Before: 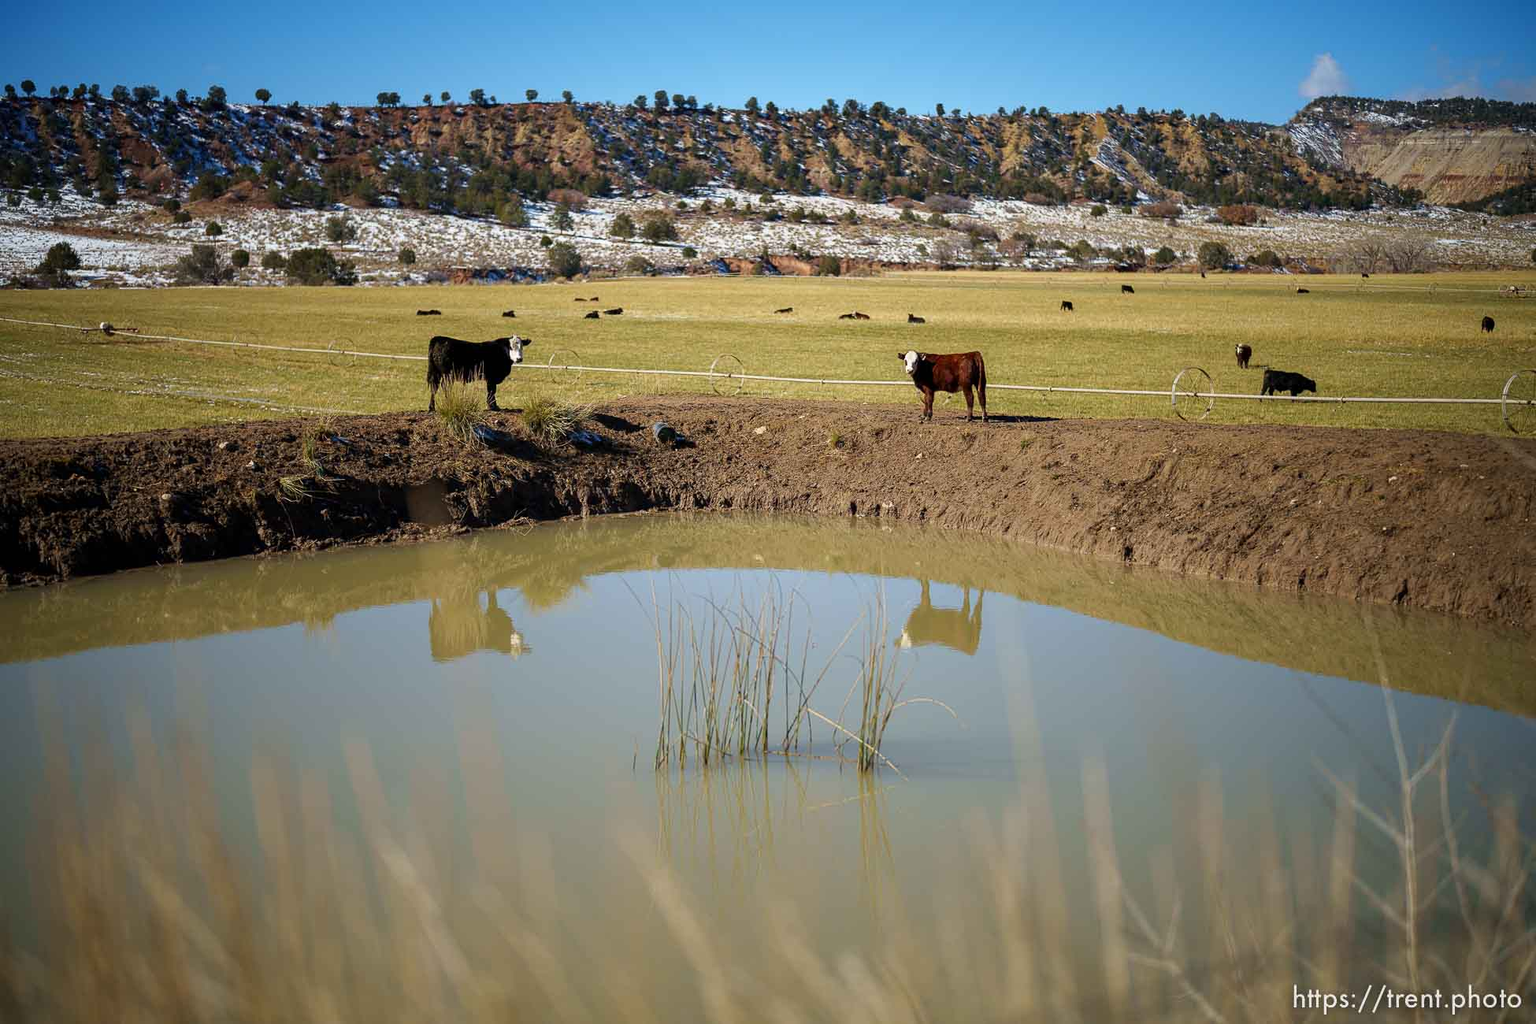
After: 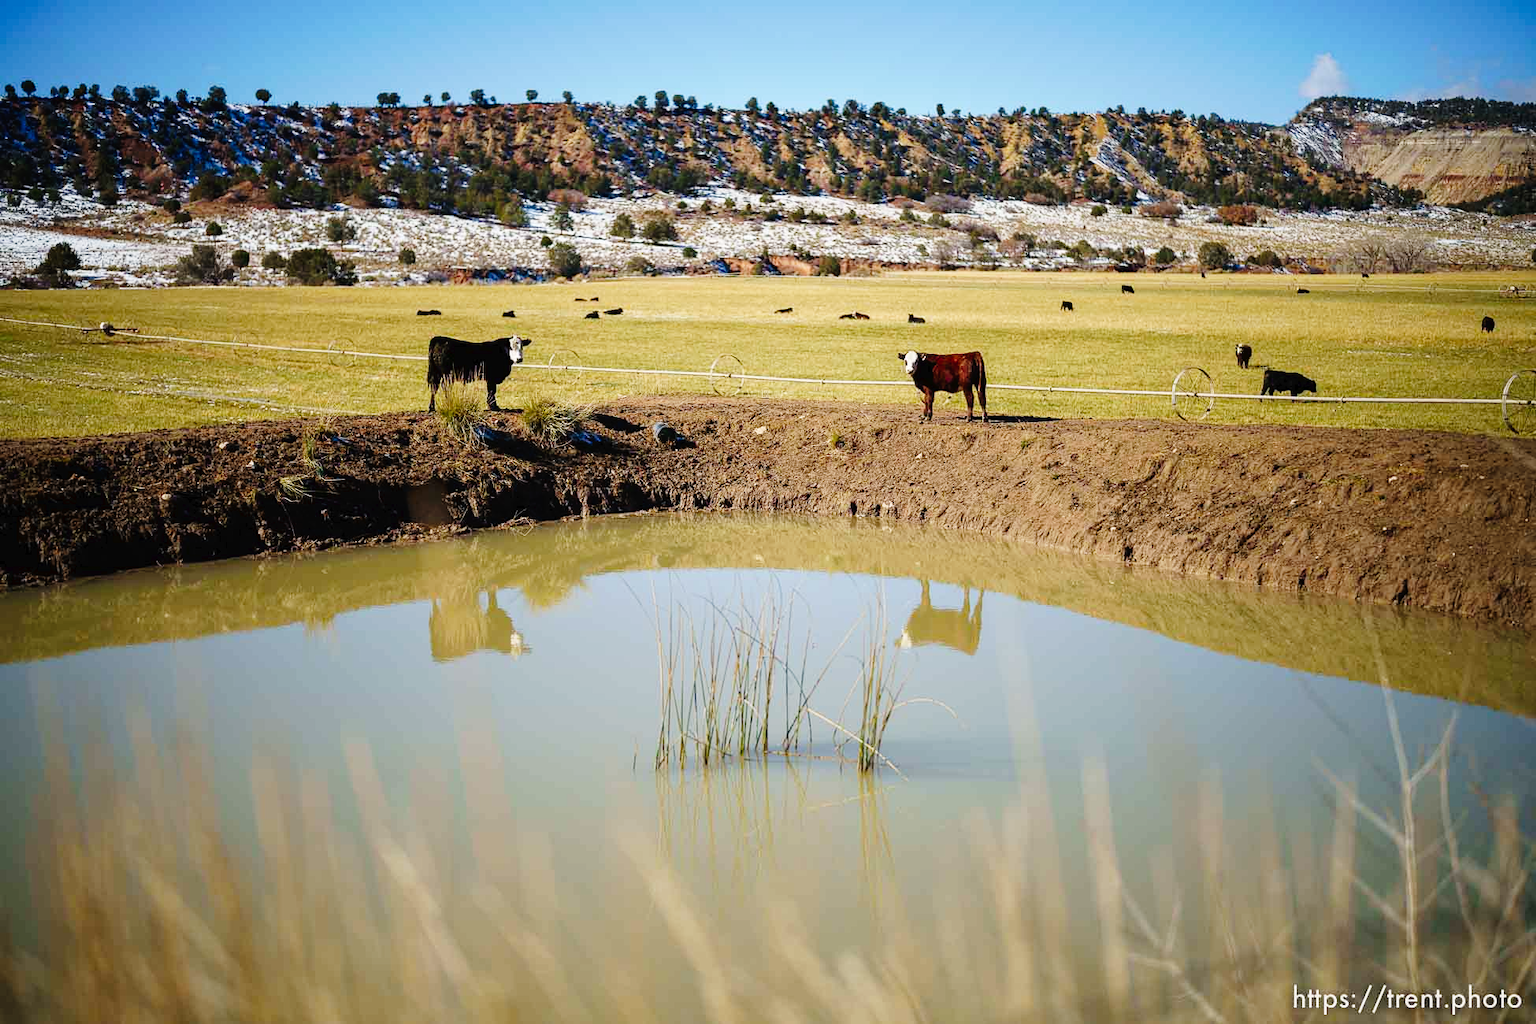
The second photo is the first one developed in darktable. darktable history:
tone curve: curves: ch0 [(0, 0) (0.003, 0.016) (0.011, 0.019) (0.025, 0.023) (0.044, 0.029) (0.069, 0.042) (0.1, 0.068) (0.136, 0.101) (0.177, 0.143) (0.224, 0.21) (0.277, 0.289) (0.335, 0.379) (0.399, 0.476) (0.468, 0.569) (0.543, 0.654) (0.623, 0.75) (0.709, 0.822) (0.801, 0.893) (0.898, 0.946) (1, 1)], preserve colors none
